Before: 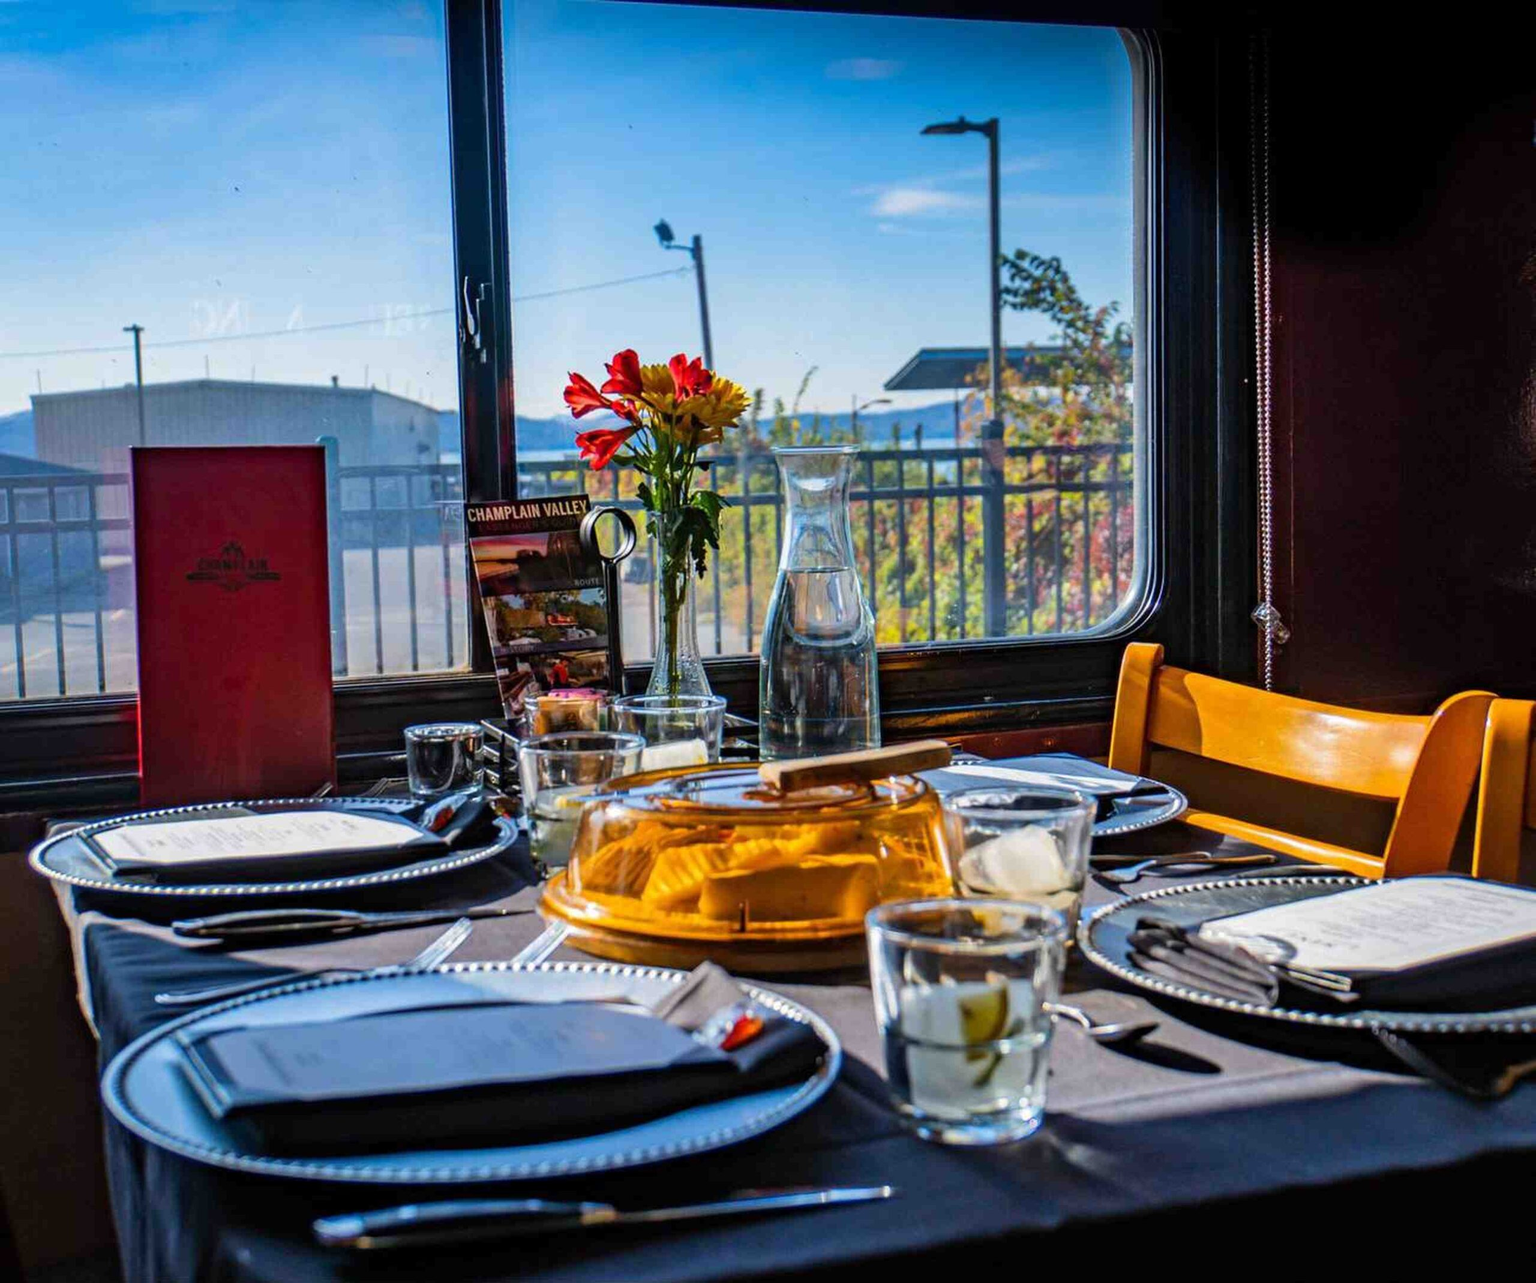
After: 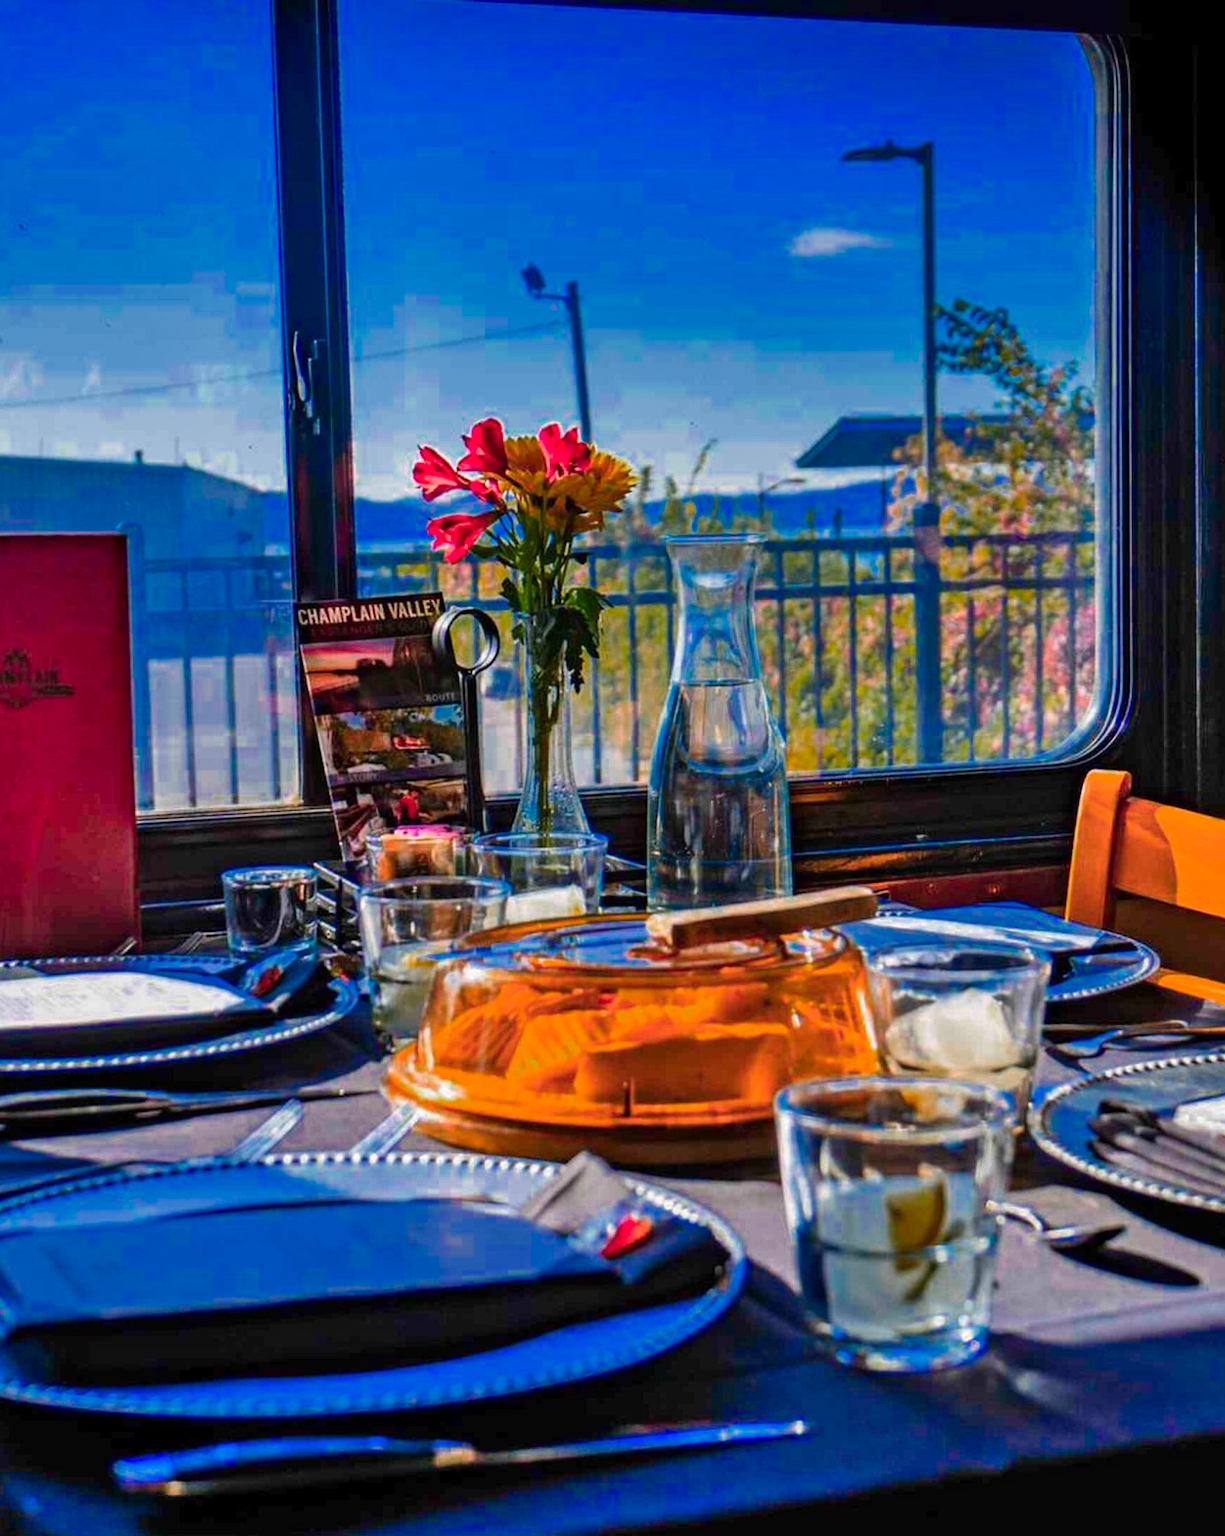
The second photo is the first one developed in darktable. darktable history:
crop and rotate: left 14.292%, right 19.041%
shadows and highlights: soften with gaussian
color zones: curves: ch0 [(0, 0.553) (0.123, 0.58) (0.23, 0.419) (0.468, 0.155) (0.605, 0.132) (0.723, 0.063) (0.833, 0.172) (0.921, 0.468)]; ch1 [(0.025, 0.645) (0.229, 0.584) (0.326, 0.551) (0.537, 0.446) (0.599, 0.911) (0.708, 1) (0.805, 0.944)]; ch2 [(0.086, 0.468) (0.254, 0.464) (0.638, 0.564) (0.702, 0.592) (0.768, 0.564)]
